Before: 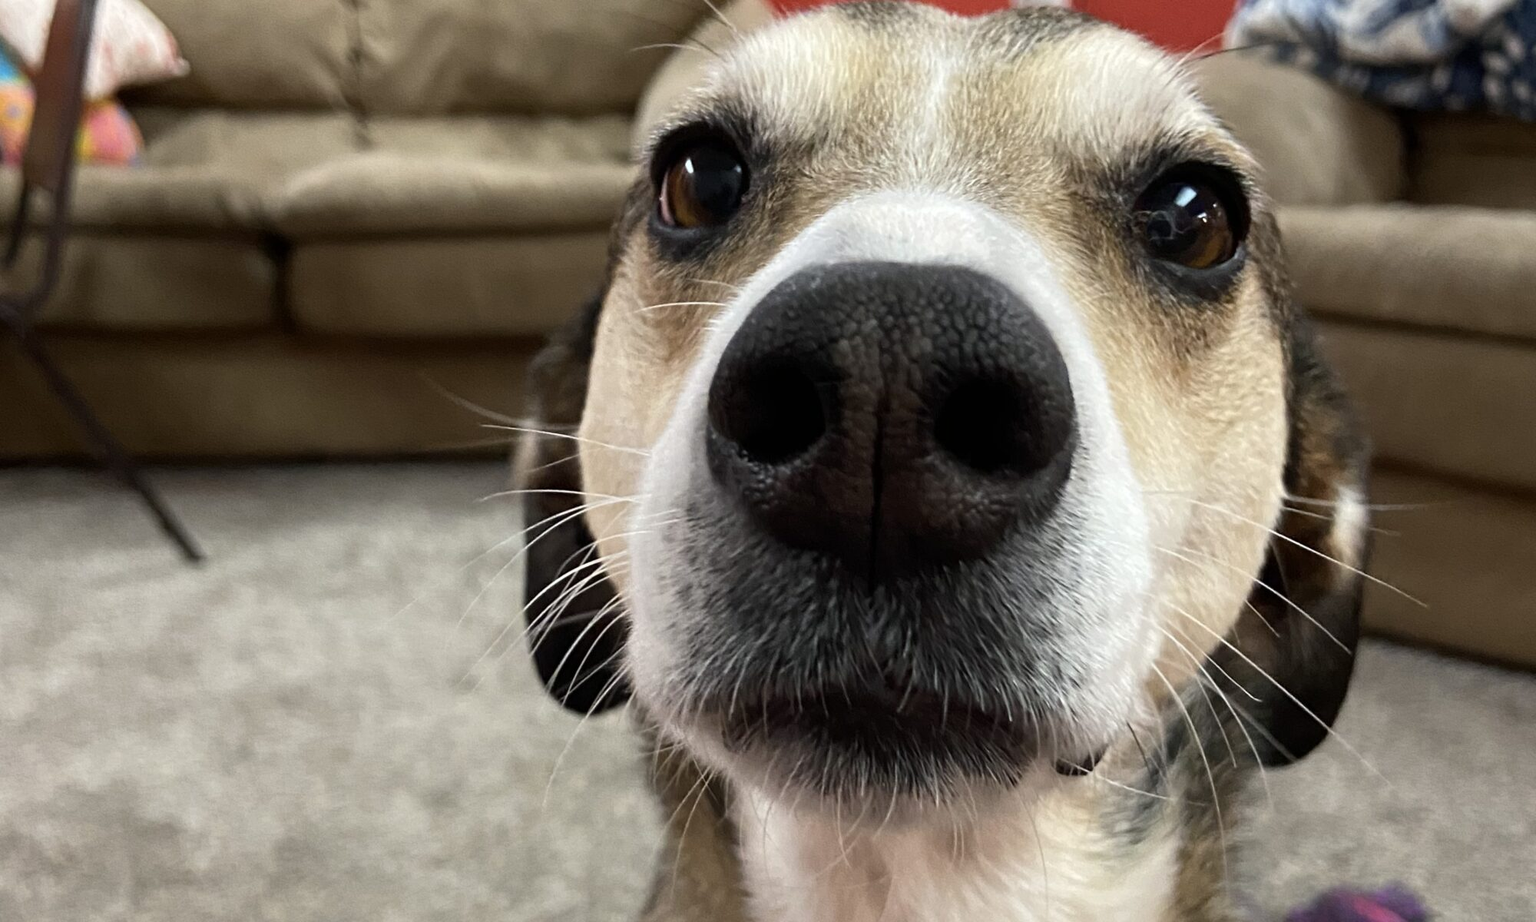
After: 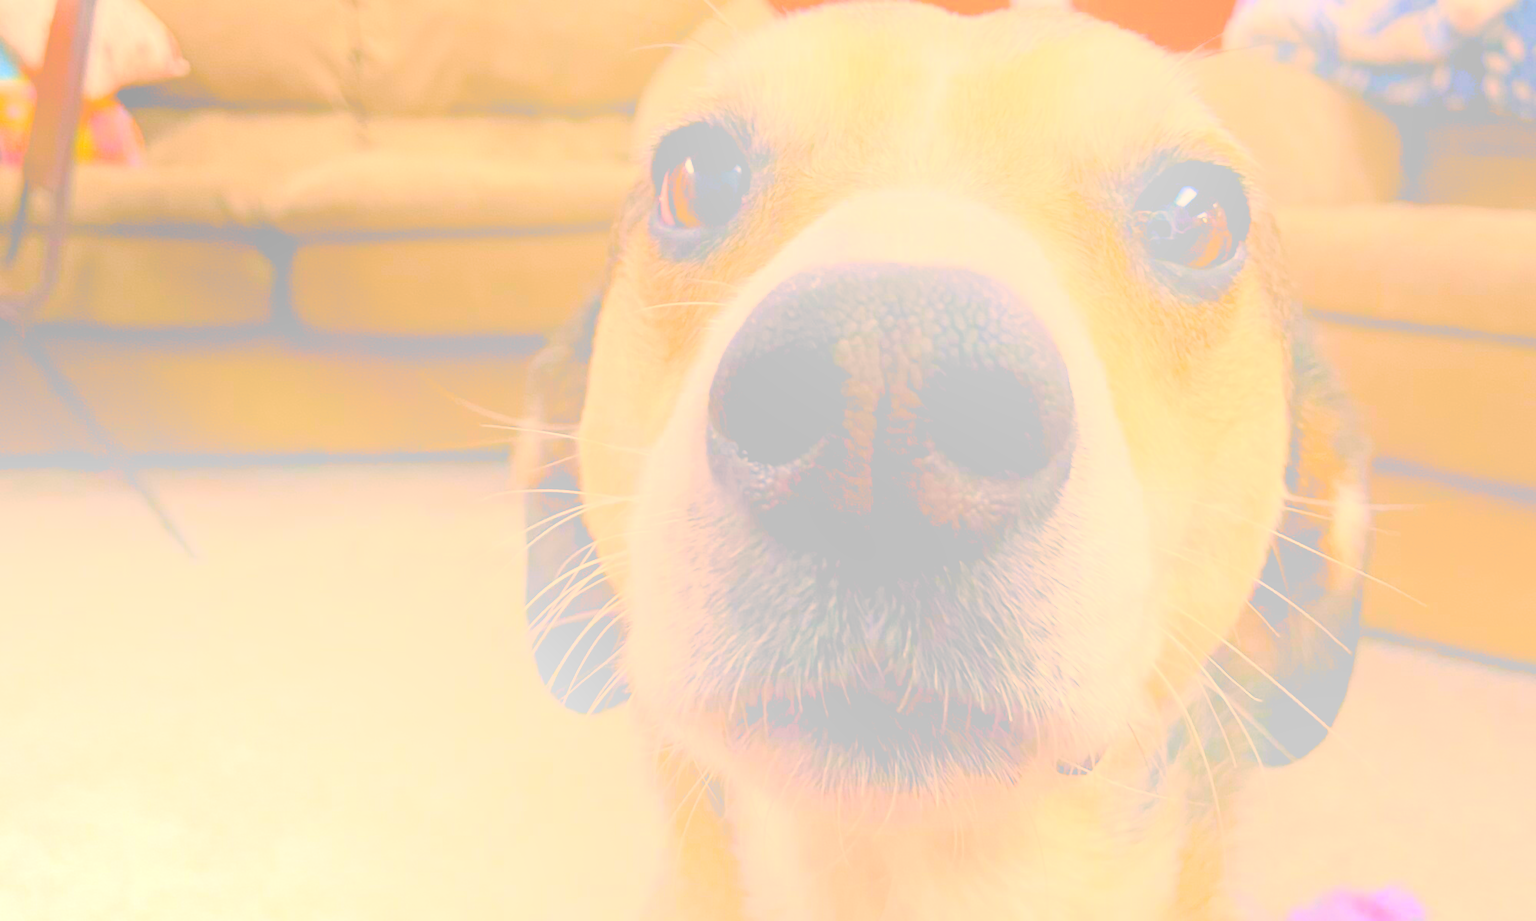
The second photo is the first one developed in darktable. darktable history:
bloom: size 85%, threshold 5%, strength 85%
color balance rgb: shadows lift › chroma 1%, shadows lift › hue 240.84°, highlights gain › chroma 2%, highlights gain › hue 73.2°, global offset › luminance -0.5%, perceptual saturation grading › global saturation 20%, perceptual saturation grading › highlights -25%, perceptual saturation grading › shadows 50%, global vibrance 15%
color correction: highlights a* 21.88, highlights b* 22.25
